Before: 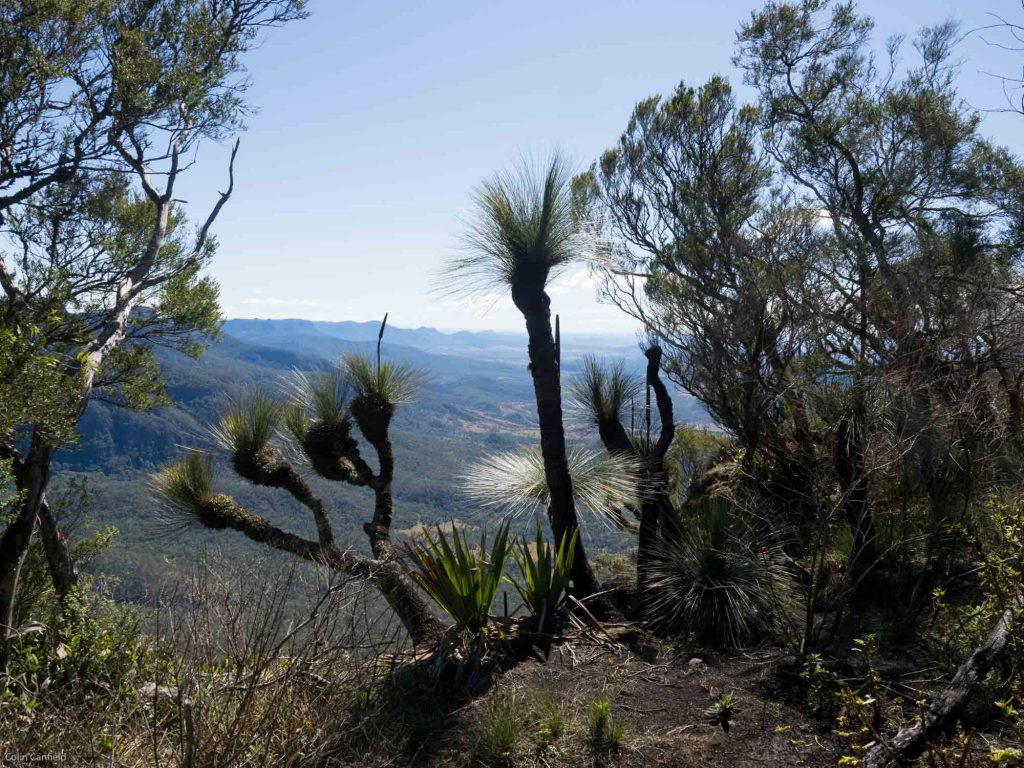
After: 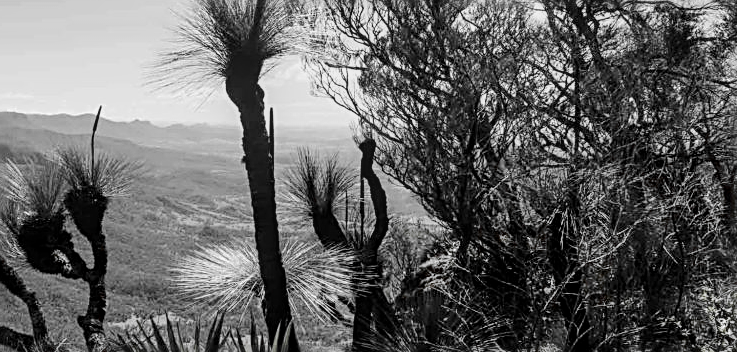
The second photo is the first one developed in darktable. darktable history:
shadows and highlights: low approximation 0.01, soften with gaussian
contrast brightness saturation: contrast 0.1, brightness 0.02, saturation 0.02
white balance: red 0.871, blue 1.249
crop and rotate: left 27.938%, top 27.046%, bottom 27.046%
sharpen: radius 2.543, amount 0.636
color zones: curves: ch0 [(0, 0.447) (0.184, 0.543) (0.323, 0.476) (0.429, 0.445) (0.571, 0.443) (0.714, 0.451) (0.857, 0.452) (1, 0.447)]; ch1 [(0, 0.464) (0.176, 0.46) (0.287, 0.177) (0.429, 0.002) (0.571, 0) (0.714, 0) (0.857, 0) (1, 0.464)], mix 20%
tone curve: curves: ch0 [(0, 0) (0.003, 0.005) (0.011, 0.011) (0.025, 0.022) (0.044, 0.038) (0.069, 0.062) (0.1, 0.091) (0.136, 0.128) (0.177, 0.183) (0.224, 0.246) (0.277, 0.325) (0.335, 0.403) (0.399, 0.473) (0.468, 0.557) (0.543, 0.638) (0.623, 0.709) (0.709, 0.782) (0.801, 0.847) (0.898, 0.923) (1, 1)], preserve colors none
local contrast: on, module defaults
